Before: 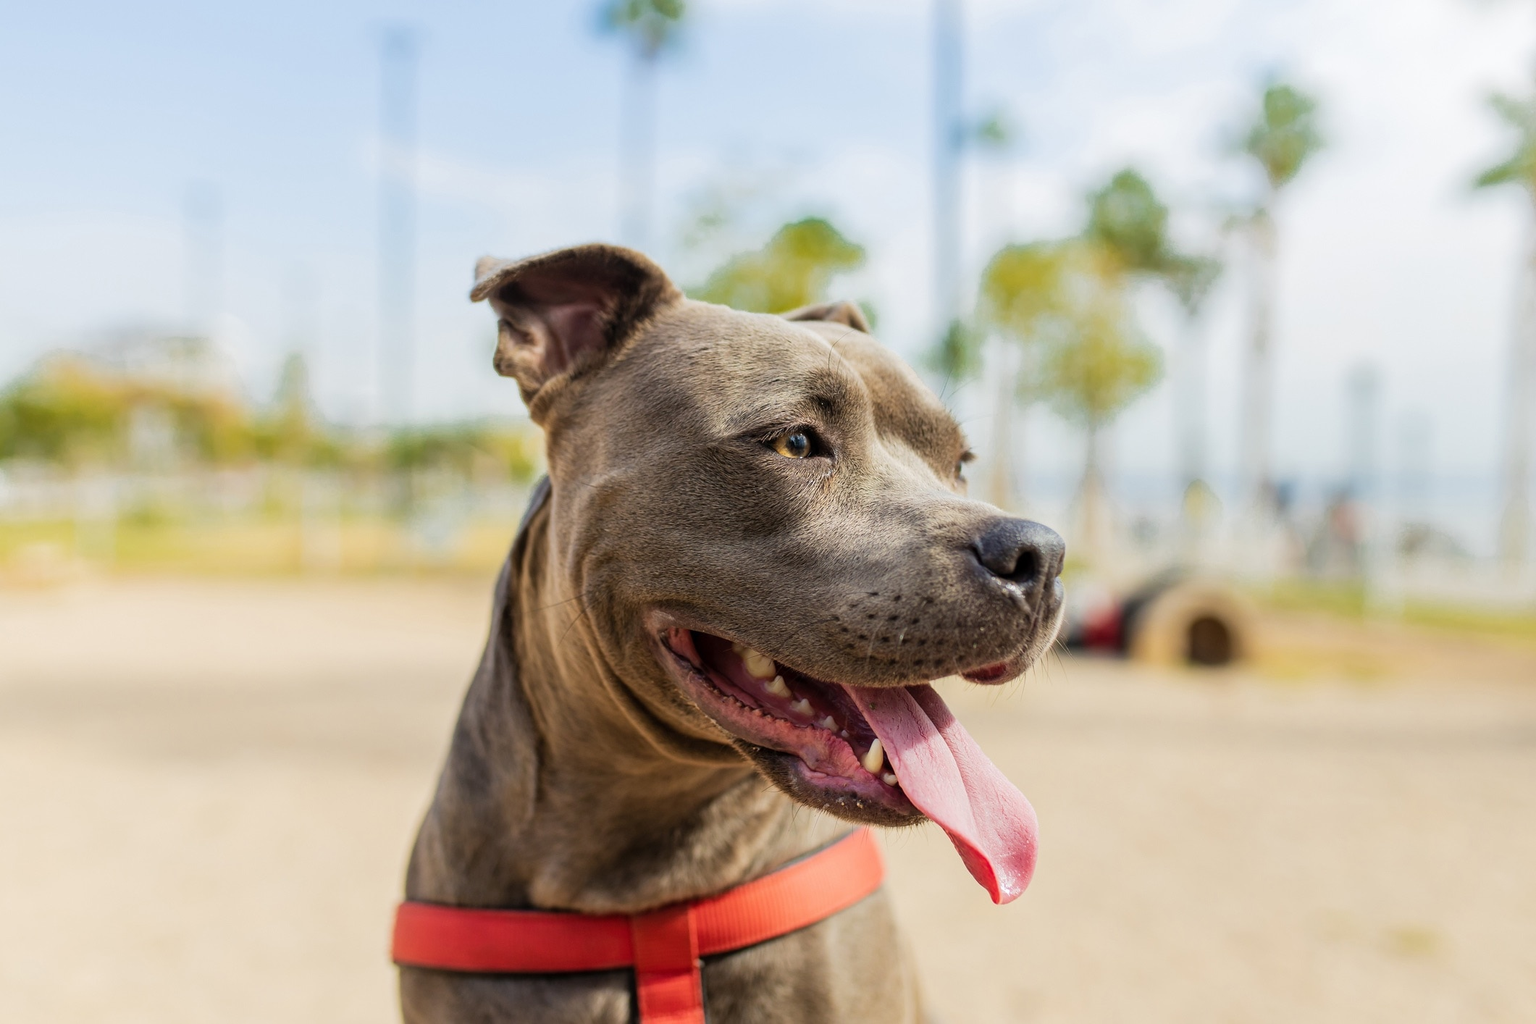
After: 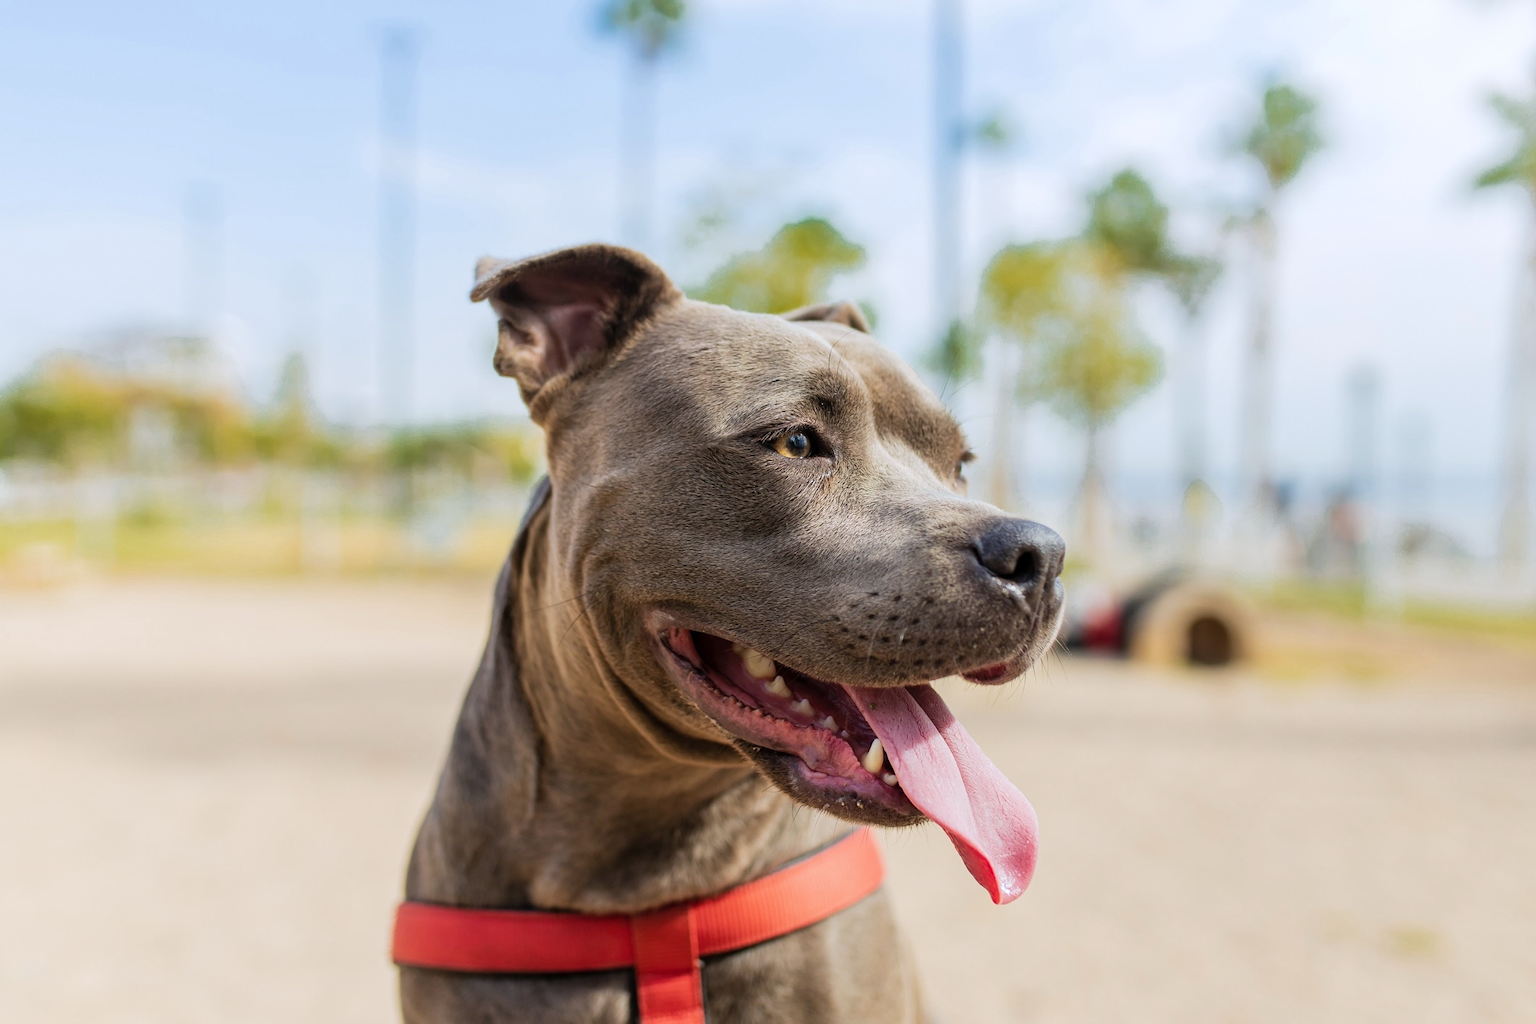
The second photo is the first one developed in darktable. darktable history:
color correction: highlights a* -0.133, highlights b* -5.65, shadows a* -0.133, shadows b* -0.082
